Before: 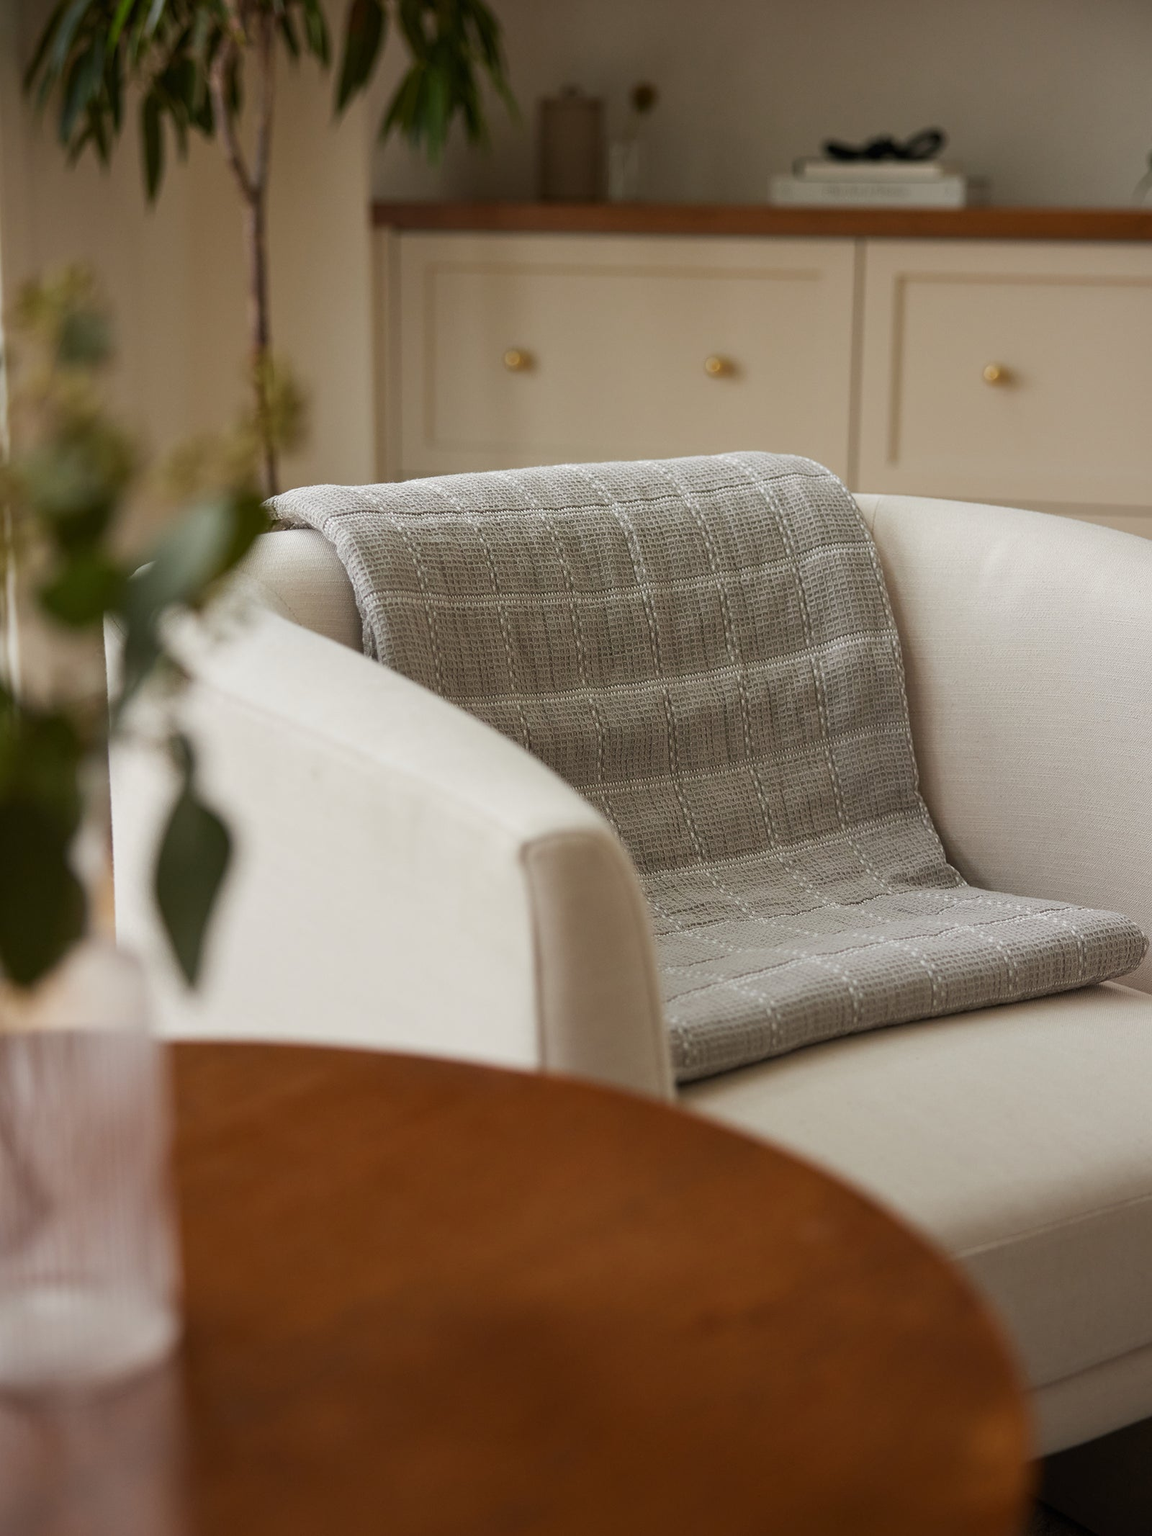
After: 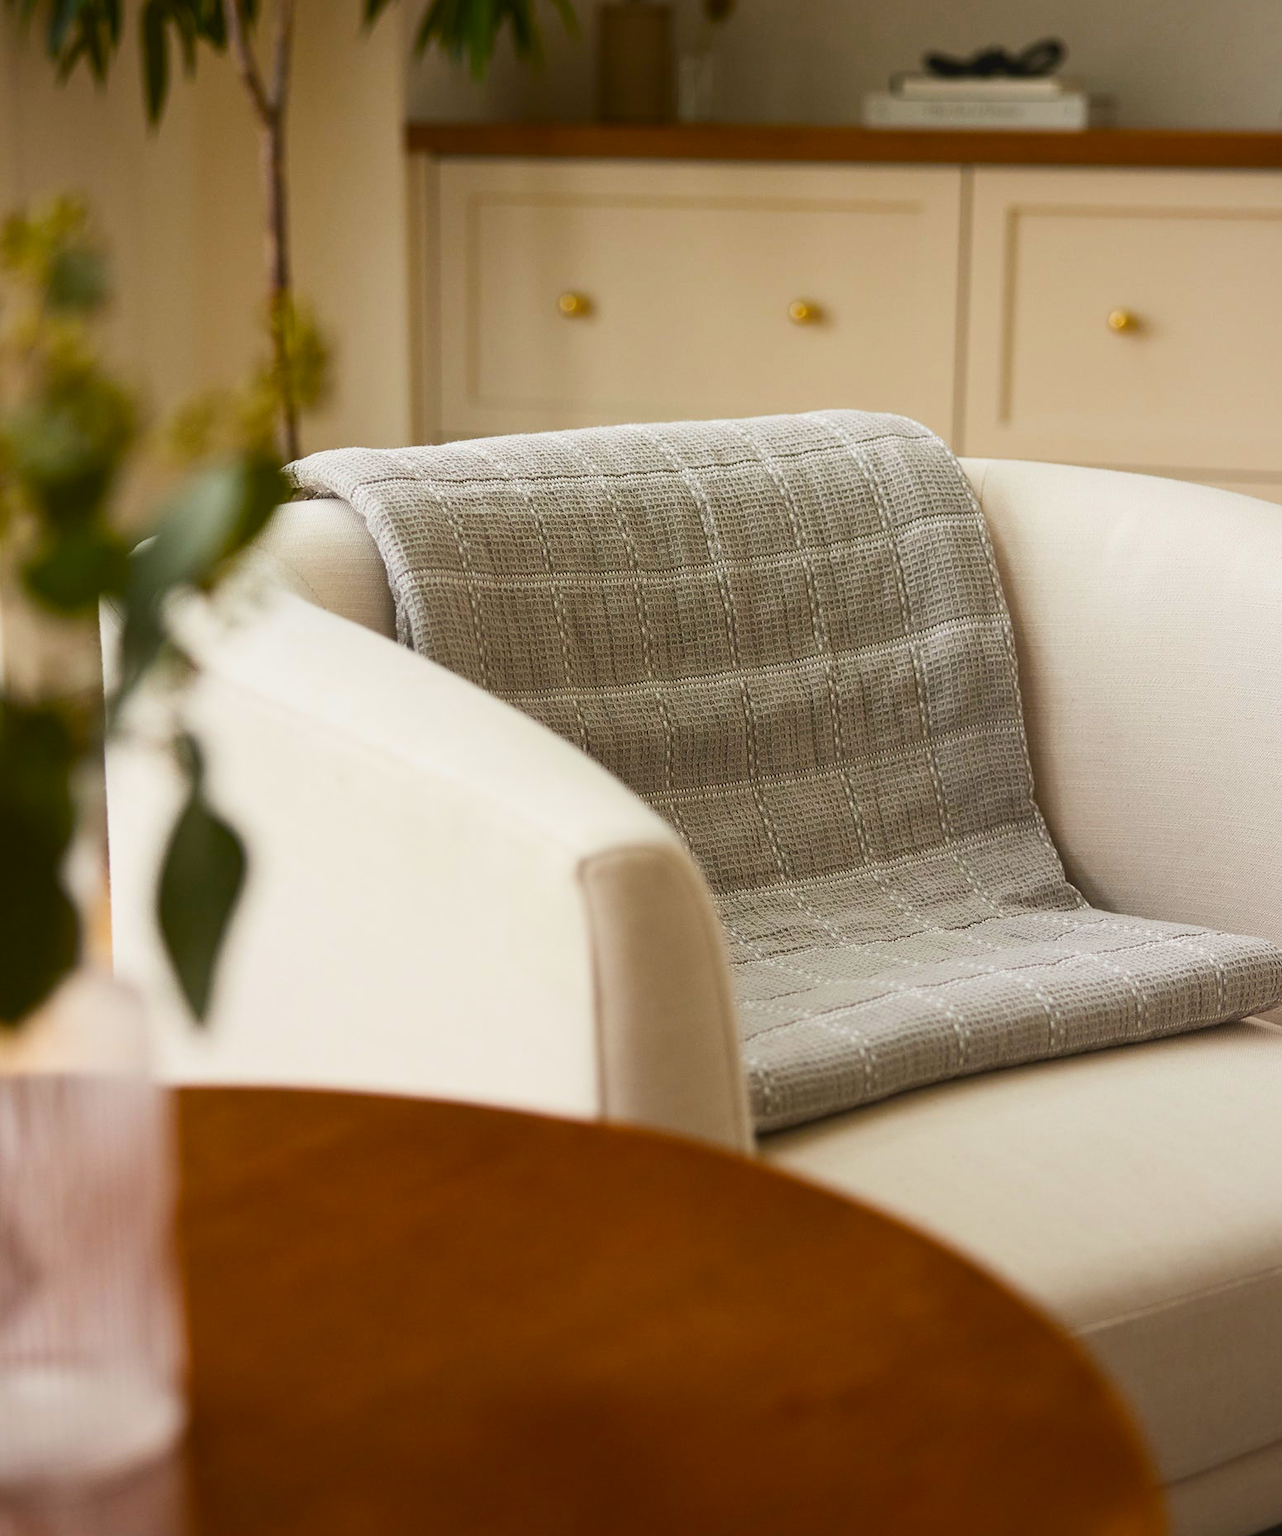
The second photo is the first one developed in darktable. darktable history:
contrast brightness saturation: contrast 0.24, brightness 0.09
color balance rgb: linear chroma grading › global chroma 15%, perceptual saturation grading › global saturation 30%
crop: left 1.507%, top 6.147%, right 1.379%, bottom 6.637%
contrast equalizer: octaves 7, y [[0.6 ×6], [0.55 ×6], [0 ×6], [0 ×6], [0 ×6]], mix -0.3
